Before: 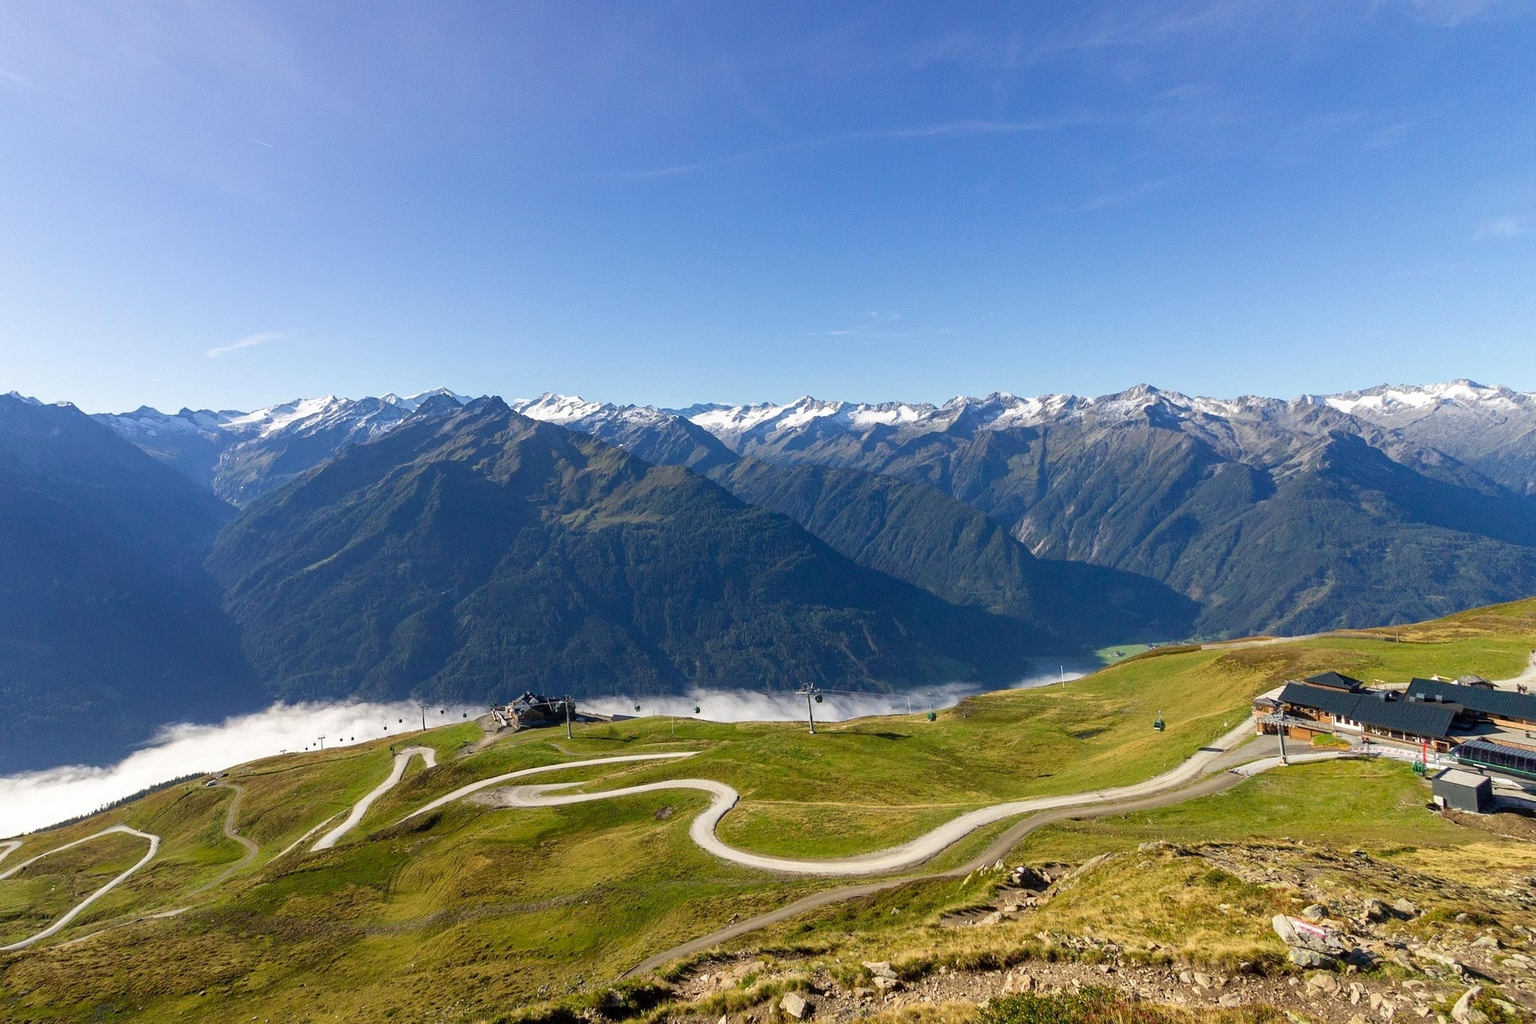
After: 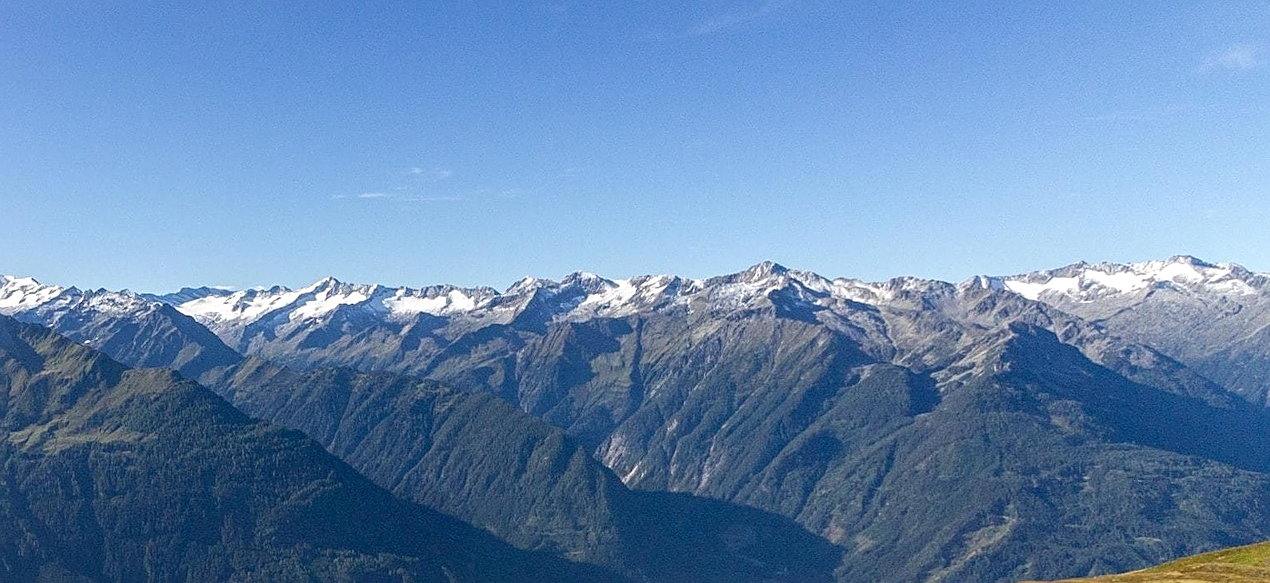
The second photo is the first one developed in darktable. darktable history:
crop: left 36.086%, top 17.9%, right 0.39%, bottom 38.331%
sharpen: on, module defaults
local contrast: on, module defaults
